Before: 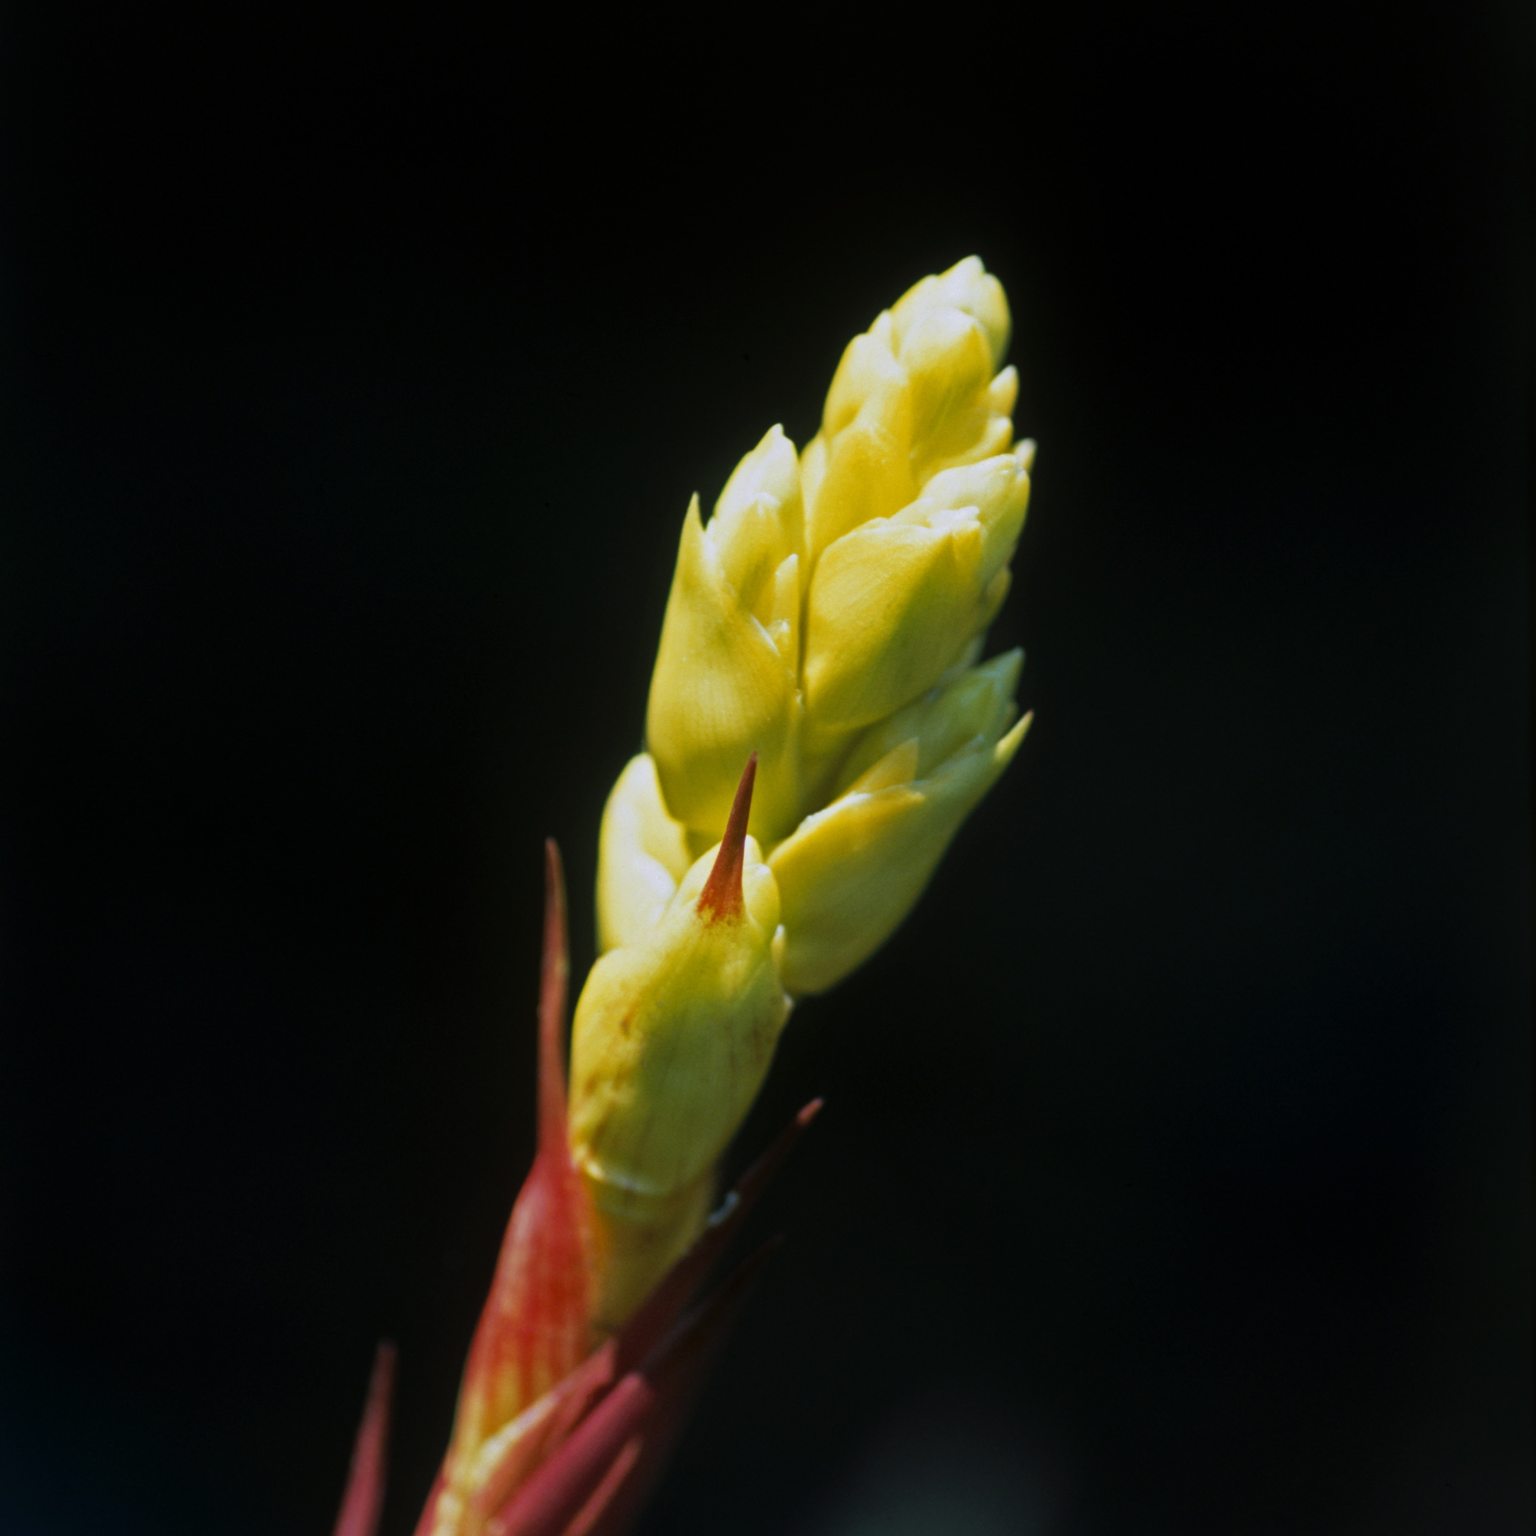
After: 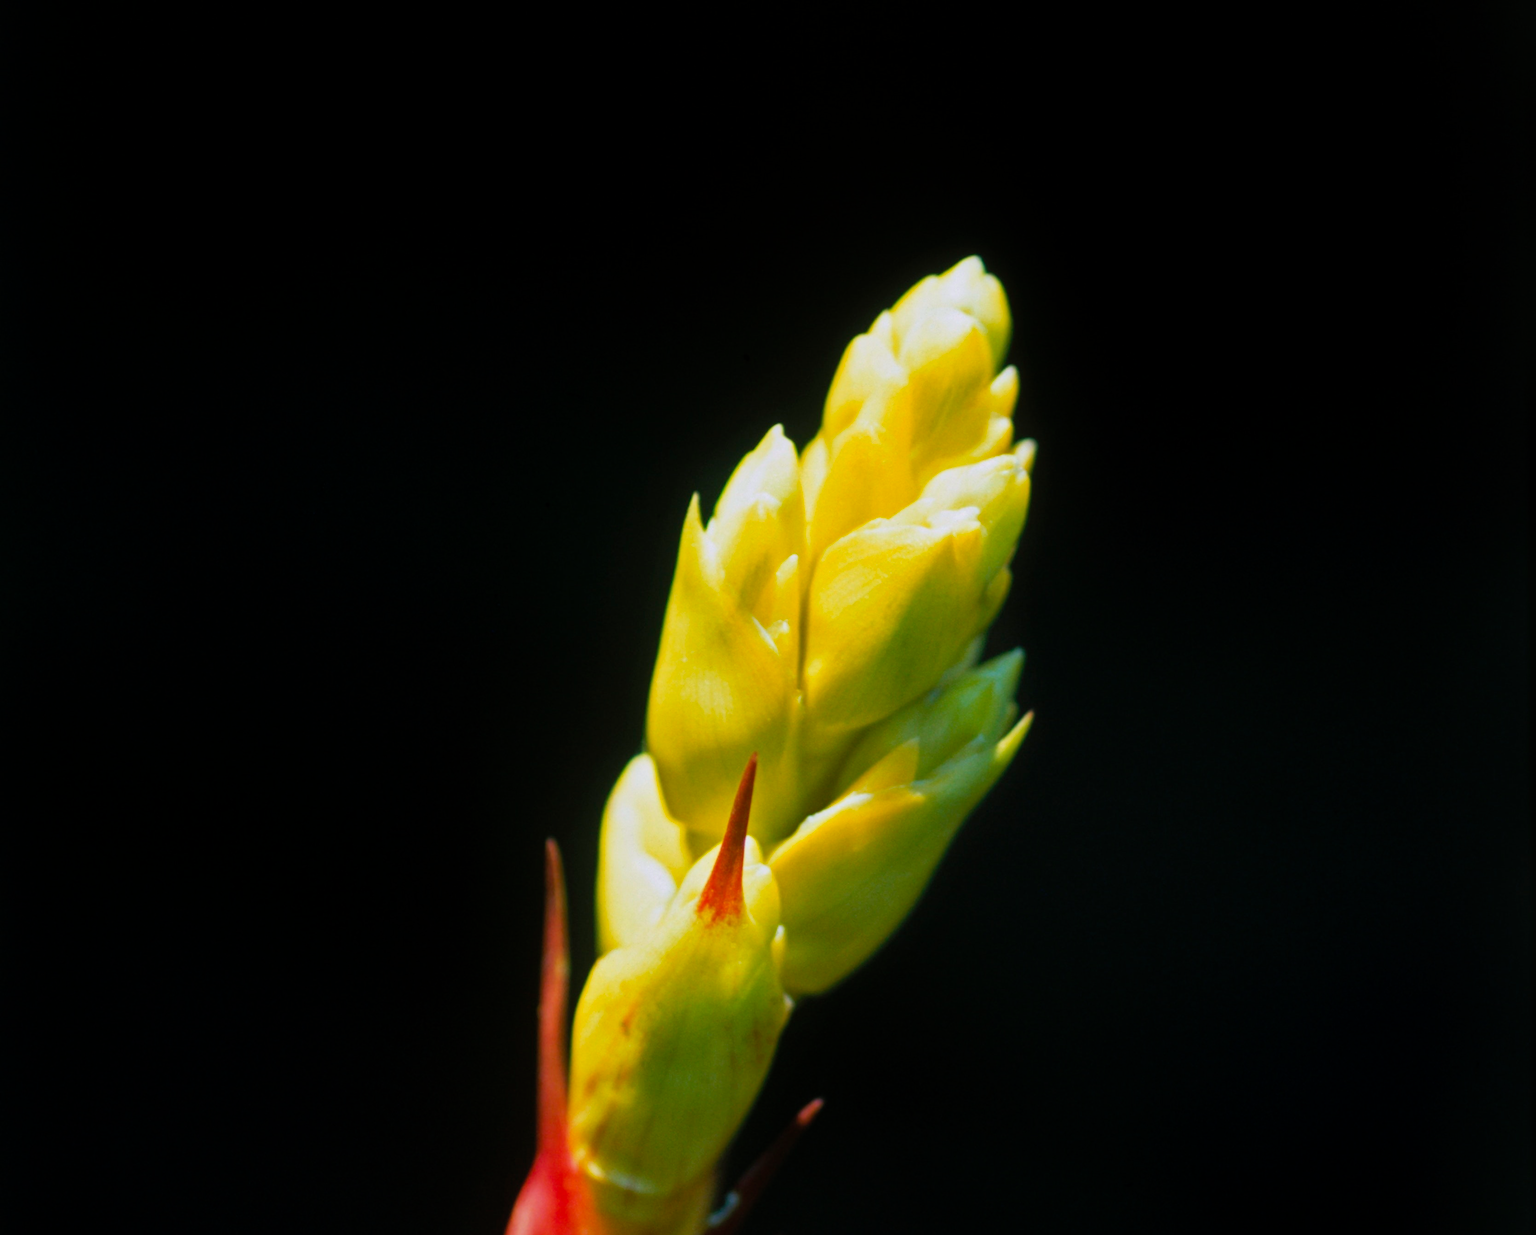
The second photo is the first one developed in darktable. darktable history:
contrast brightness saturation: contrast 0.071, brightness 0.072, saturation 0.179
crop: bottom 19.552%
color correction: highlights a* 0.662, highlights b* 2.88, saturation 1.06
